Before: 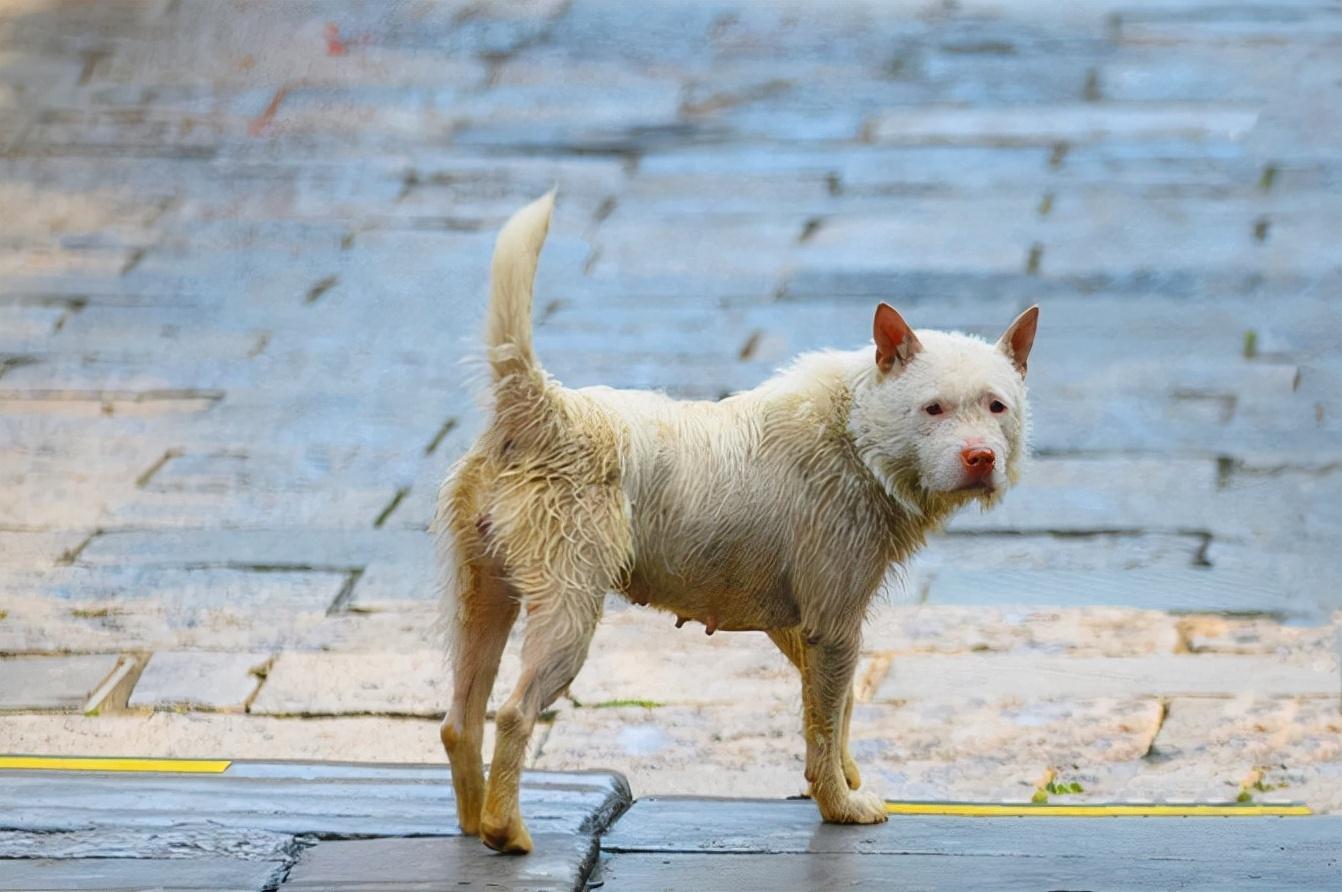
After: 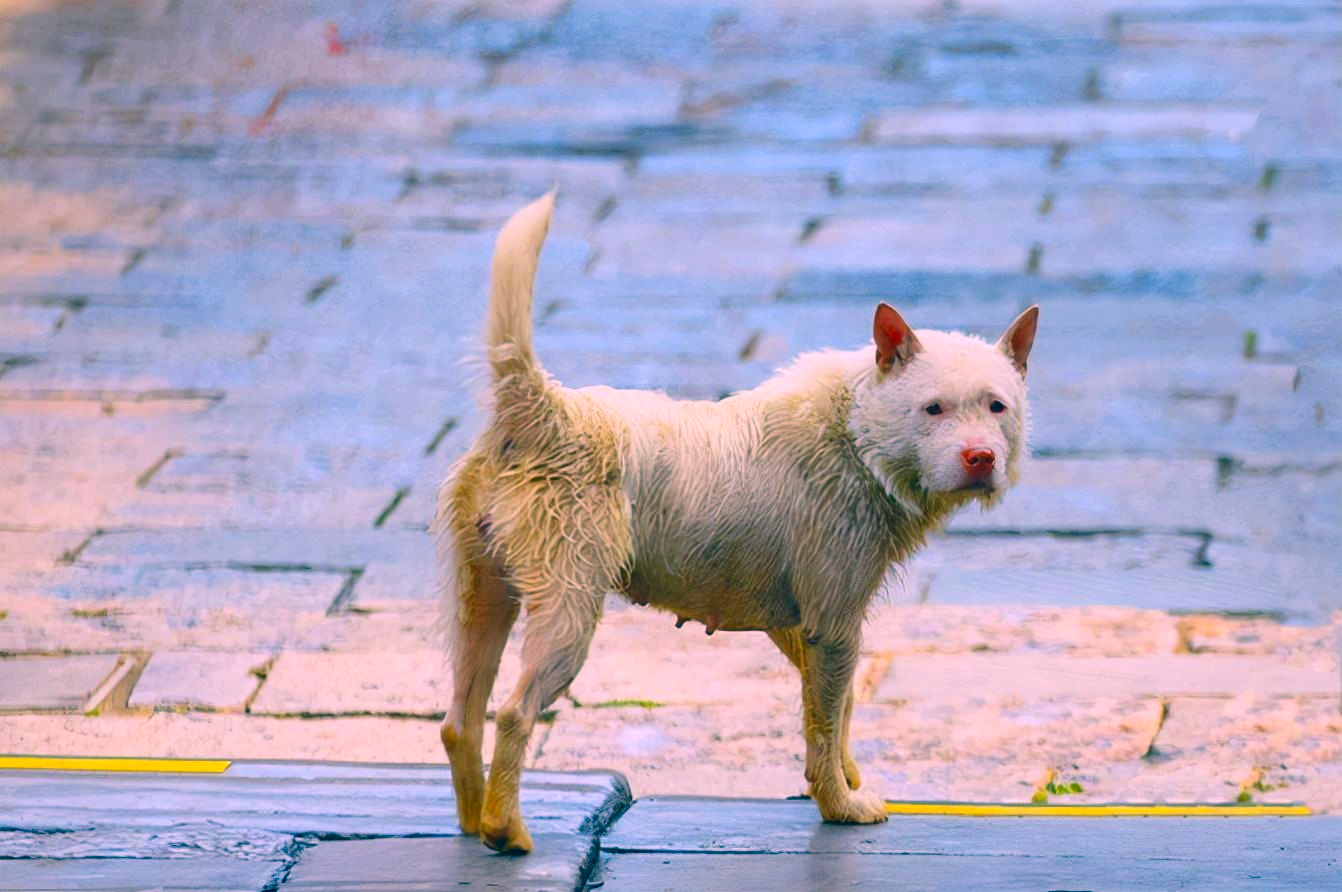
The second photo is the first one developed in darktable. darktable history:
color correction: highlights a* 16.33, highlights b* 0.312, shadows a* -15.09, shadows b* -13.97, saturation 1.48
